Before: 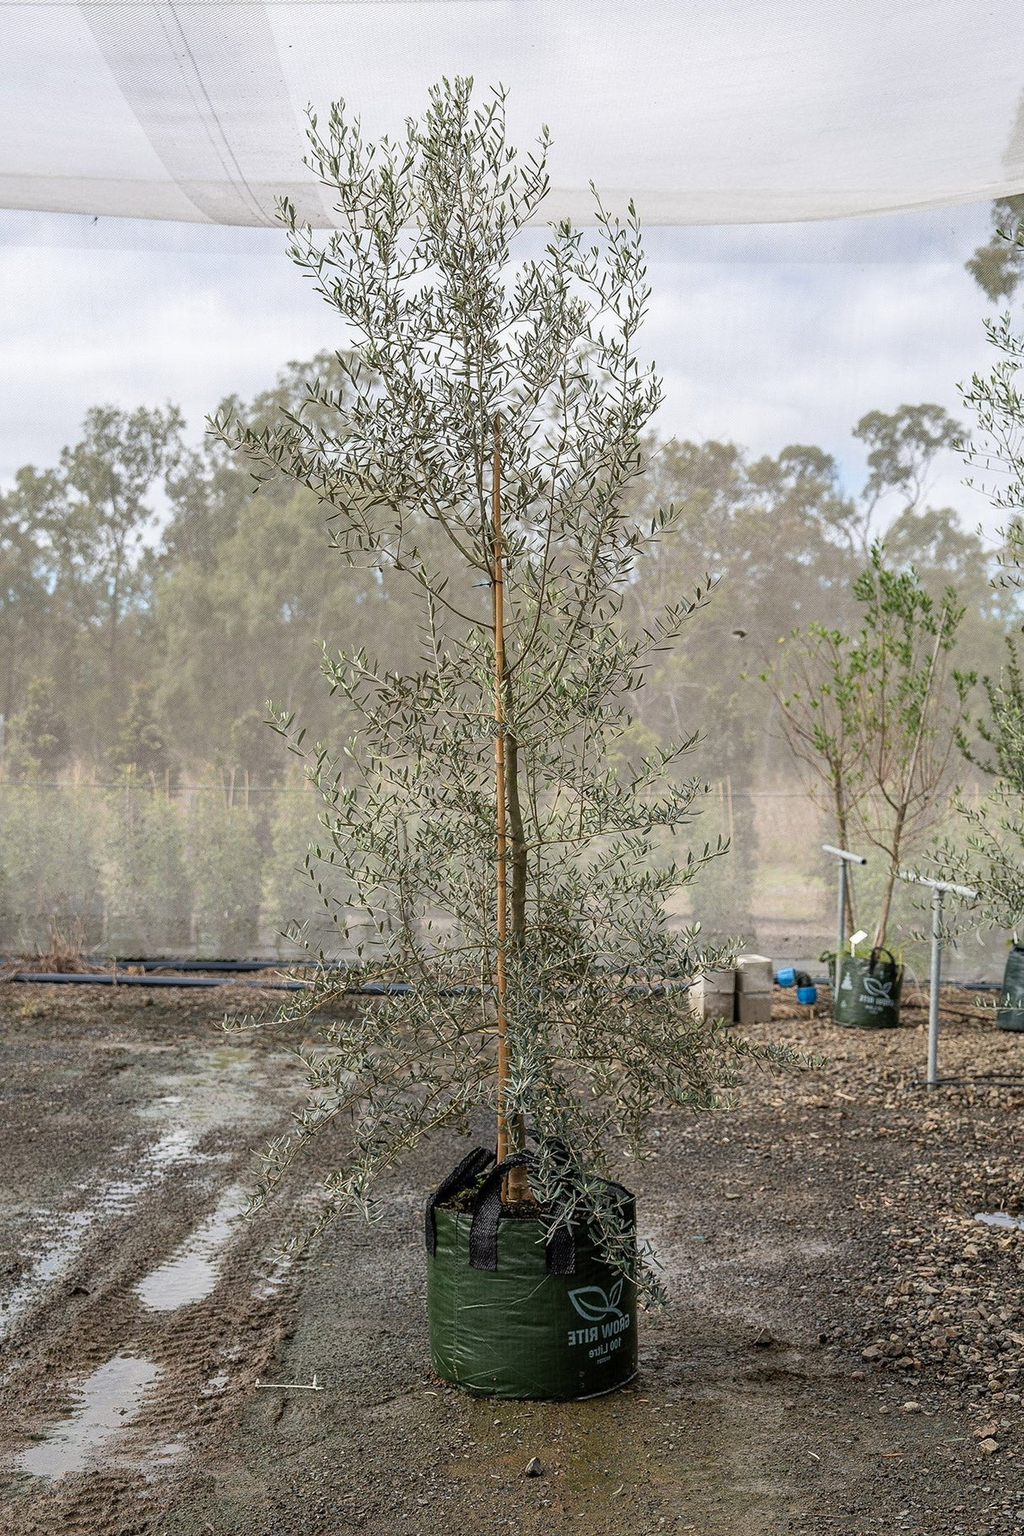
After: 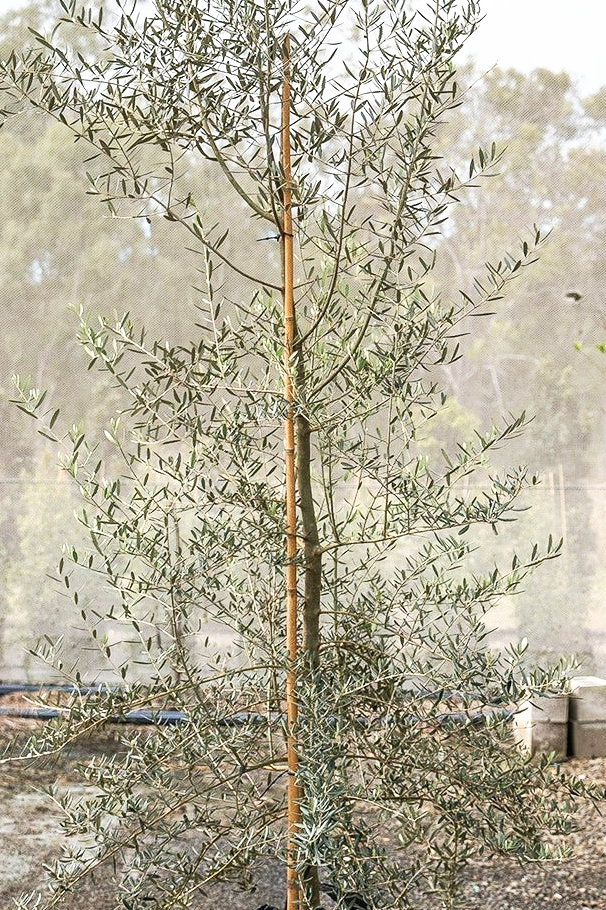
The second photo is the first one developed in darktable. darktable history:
crop: left 25%, top 25%, right 25%, bottom 25%
tone curve: curves: ch0 [(0, 0) (0.003, 0.01) (0.011, 0.017) (0.025, 0.035) (0.044, 0.068) (0.069, 0.109) (0.1, 0.144) (0.136, 0.185) (0.177, 0.231) (0.224, 0.279) (0.277, 0.346) (0.335, 0.42) (0.399, 0.5) (0.468, 0.603) (0.543, 0.712) (0.623, 0.808) (0.709, 0.883) (0.801, 0.957) (0.898, 0.993) (1, 1)], preserve colors none
